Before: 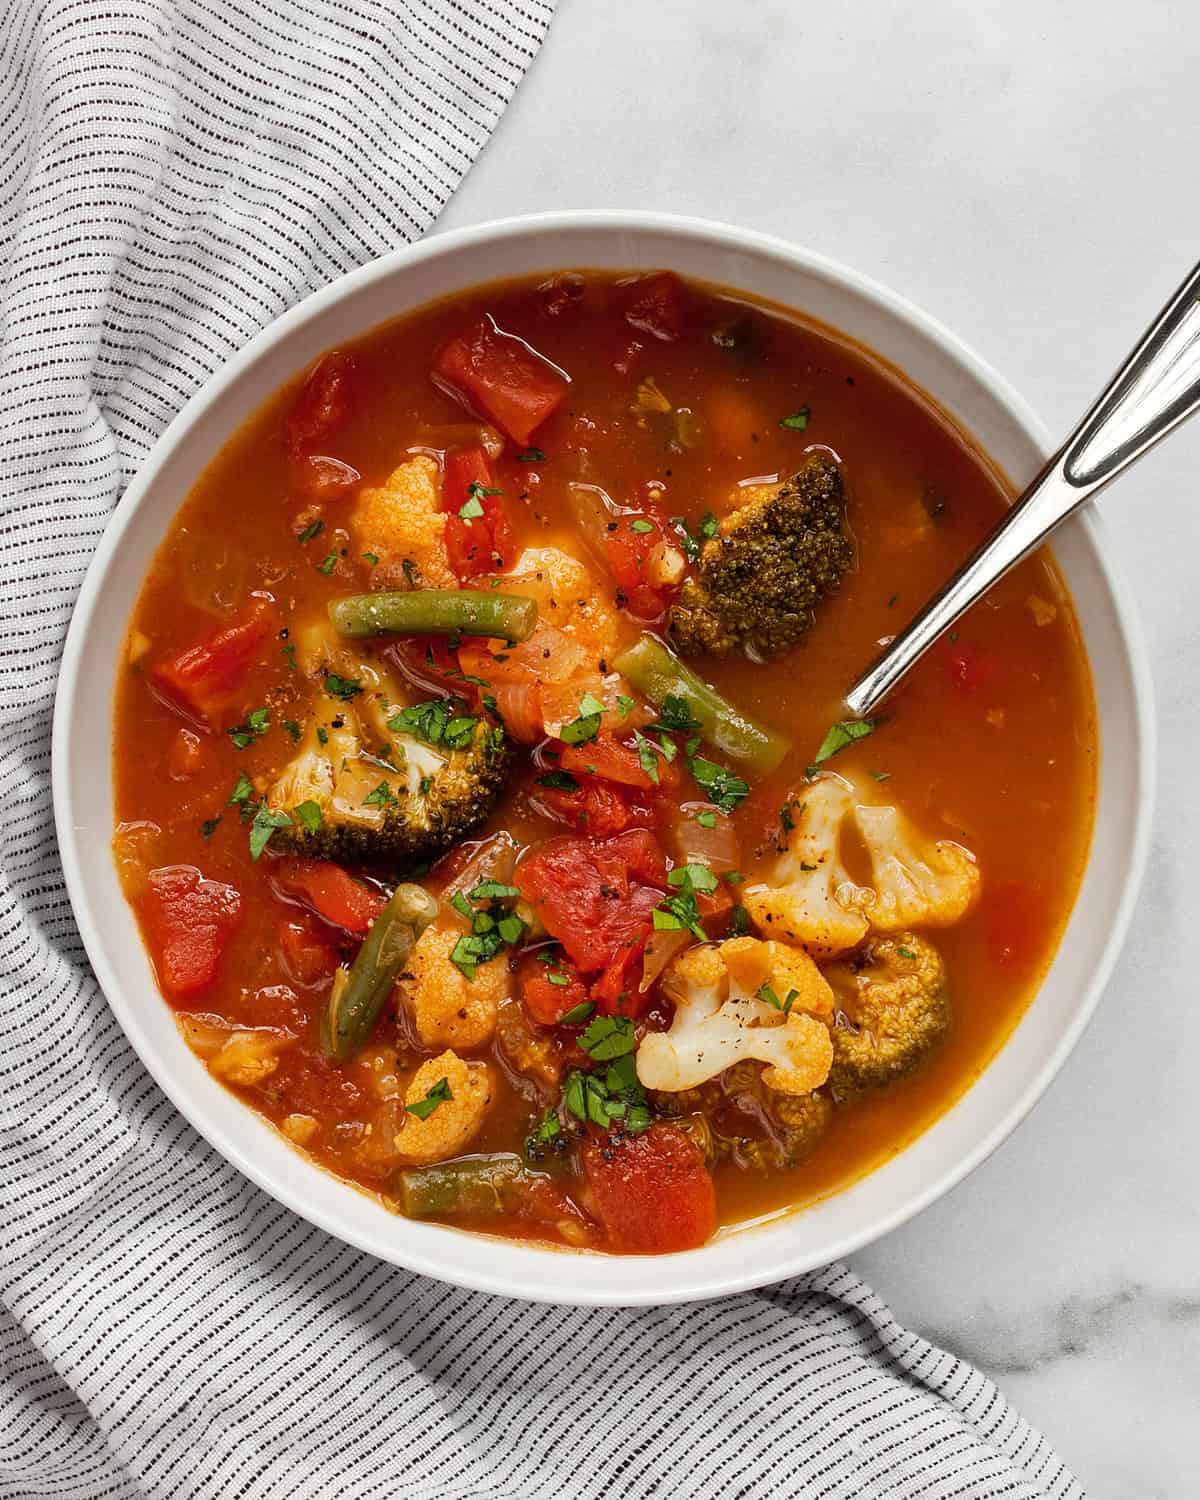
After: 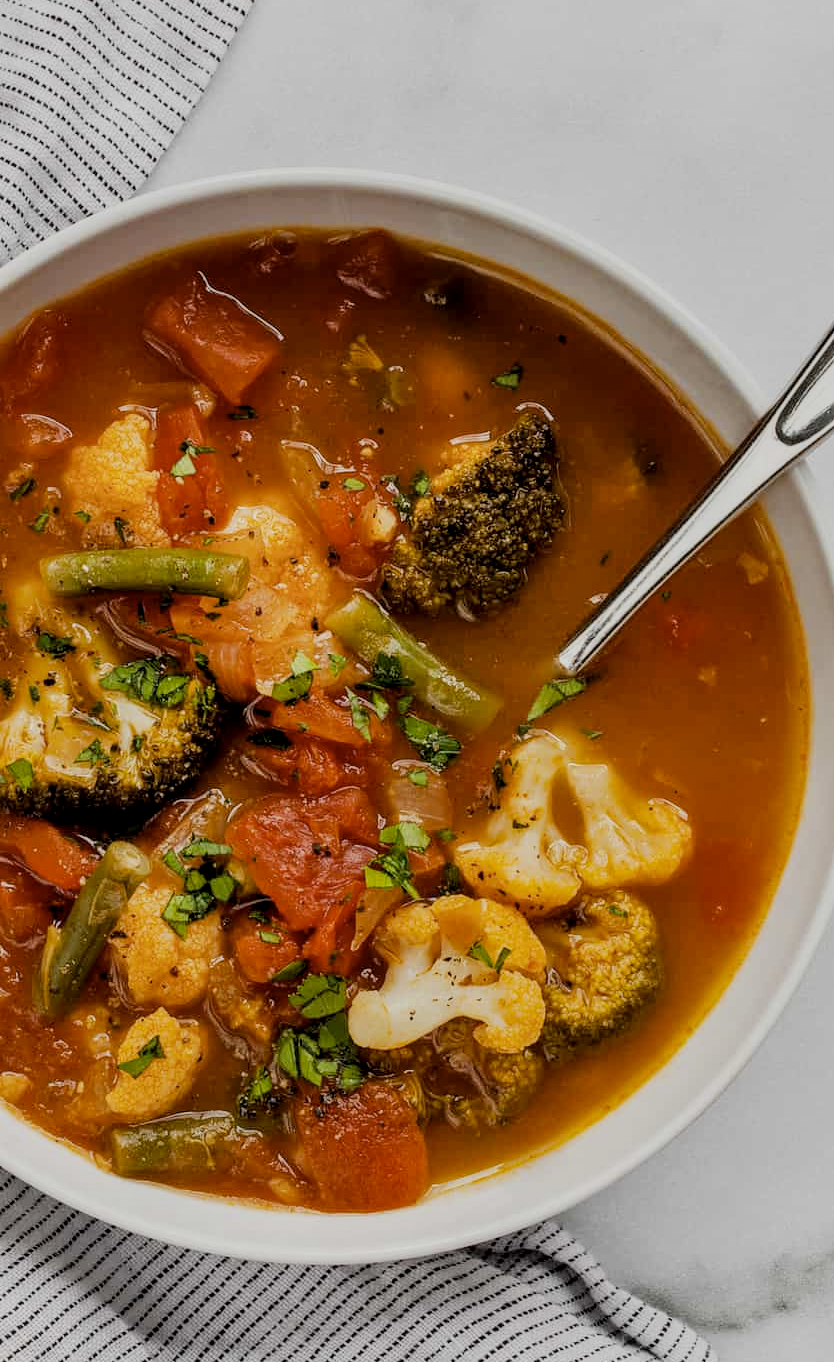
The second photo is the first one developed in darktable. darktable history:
color contrast: green-magenta contrast 0.8, blue-yellow contrast 1.1, unbound 0
crop and rotate: left 24.034%, top 2.838%, right 6.406%, bottom 6.299%
filmic rgb: black relative exposure -7.32 EV, white relative exposure 5.09 EV, hardness 3.2
local contrast: on, module defaults
